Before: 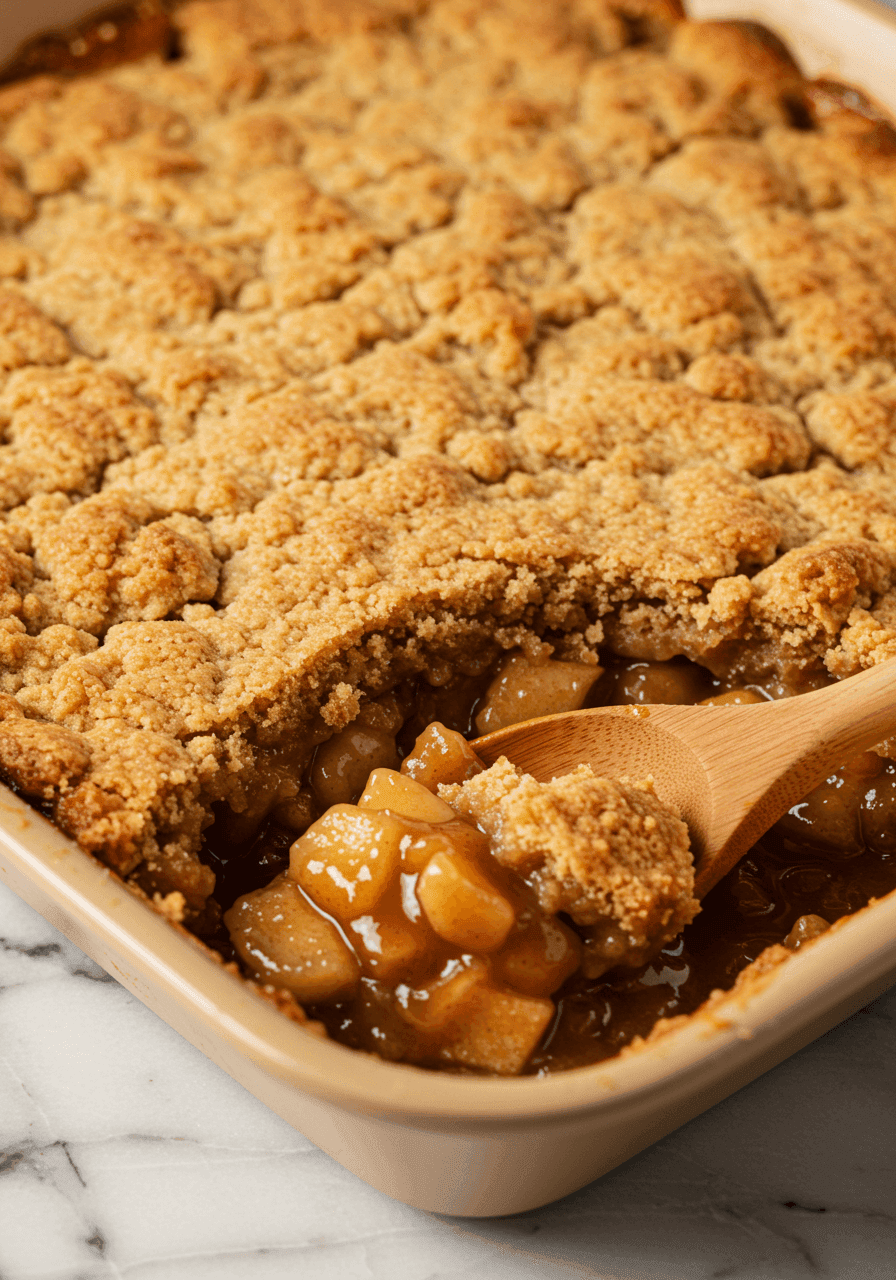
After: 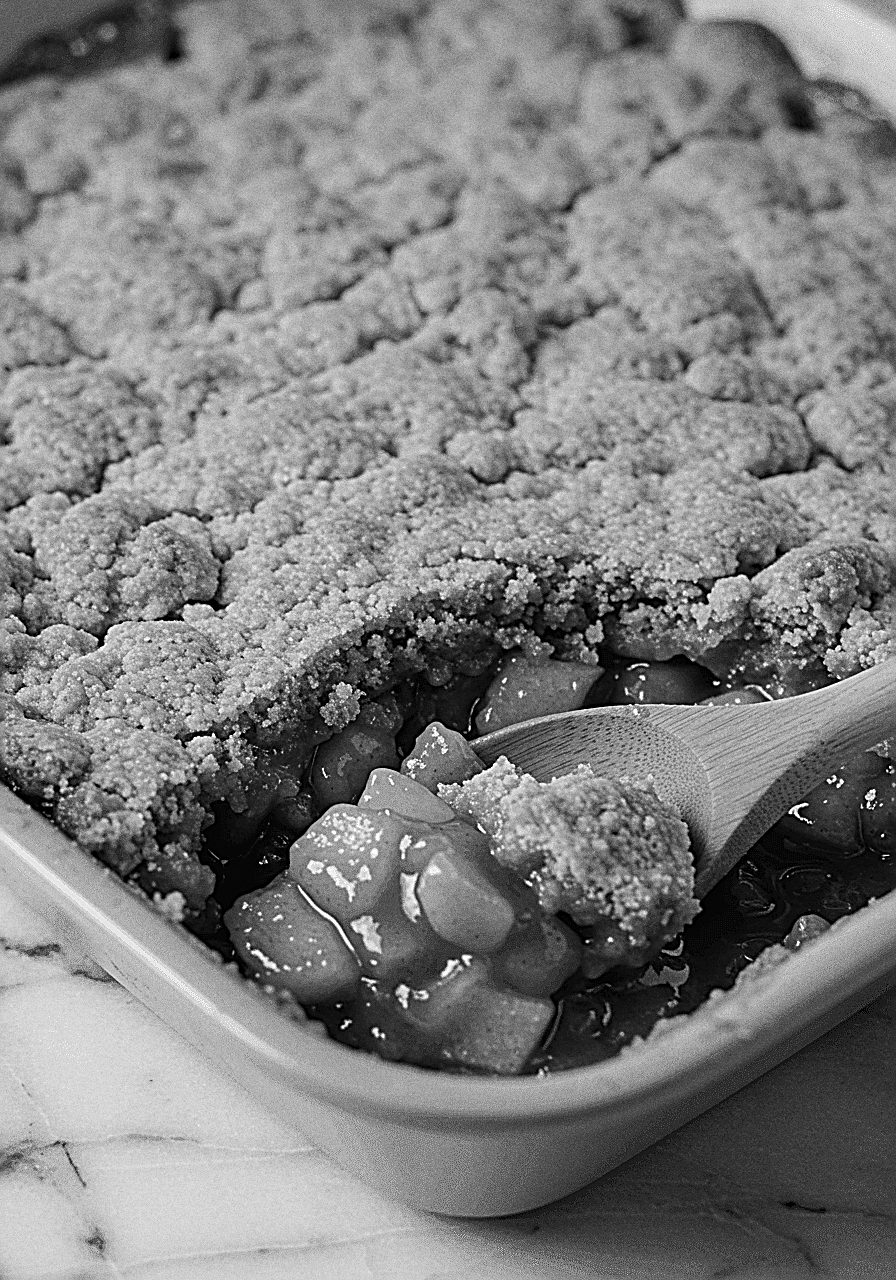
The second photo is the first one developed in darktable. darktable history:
color calibration: output gray [0.31, 0.36, 0.33, 0], gray › normalize channels true, illuminant same as pipeline (D50), adaptation XYZ, x 0.346, y 0.359, gamut compression 0
grain: coarseness 11.82 ISO, strength 36.67%, mid-tones bias 74.17%
sharpen: amount 1.861
exposure: black level correction 0.001, compensate highlight preservation false
rotate and perspective: automatic cropping original format, crop left 0, crop top 0
